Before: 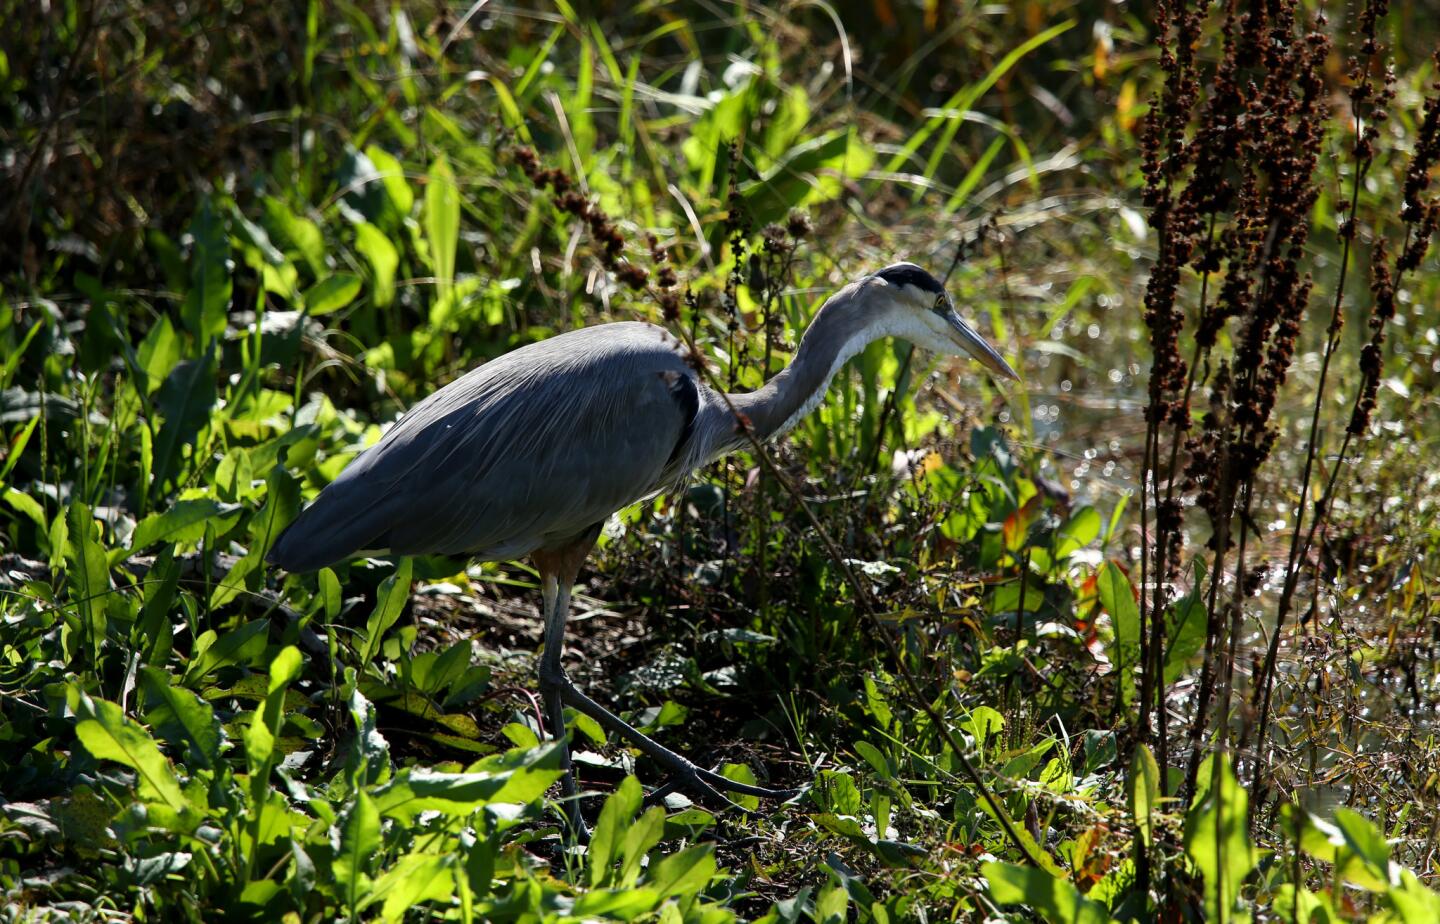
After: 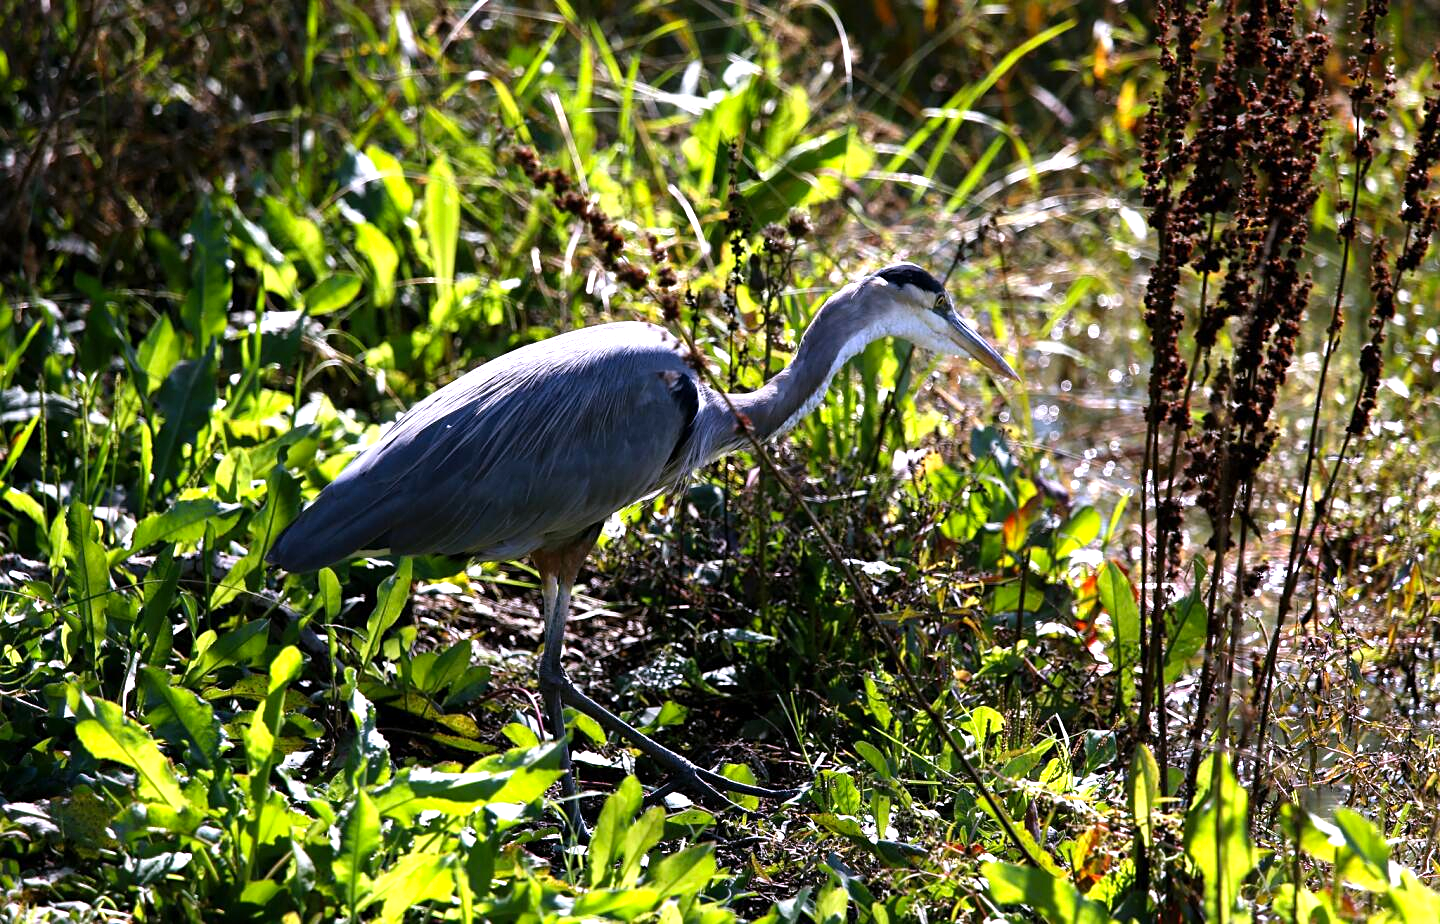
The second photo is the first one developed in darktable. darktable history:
levels: levels [0, 0.394, 0.787]
white balance: red 1.042, blue 1.17
sharpen: amount 0.2
